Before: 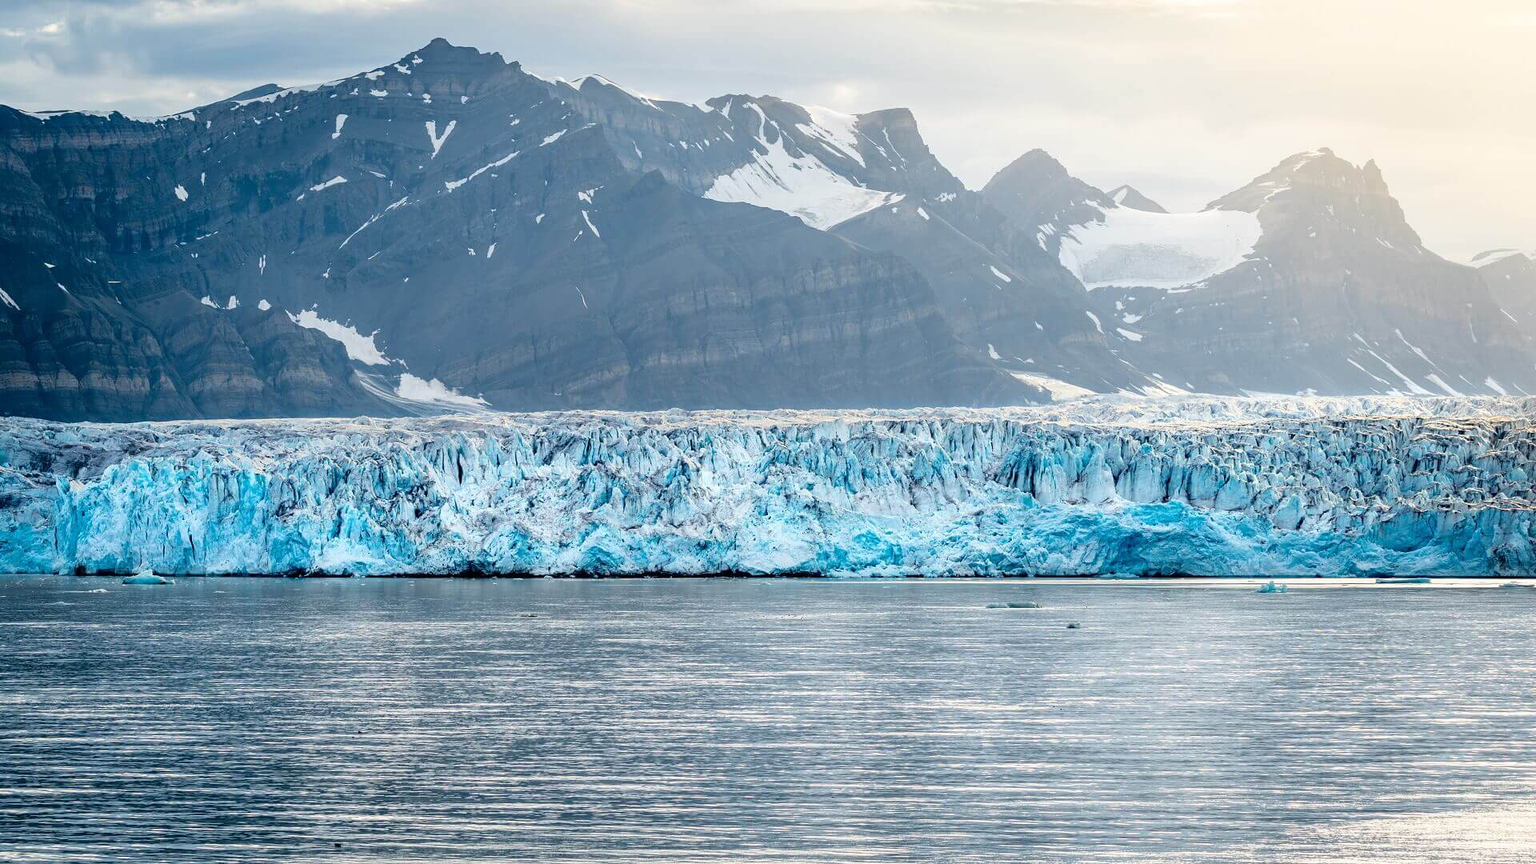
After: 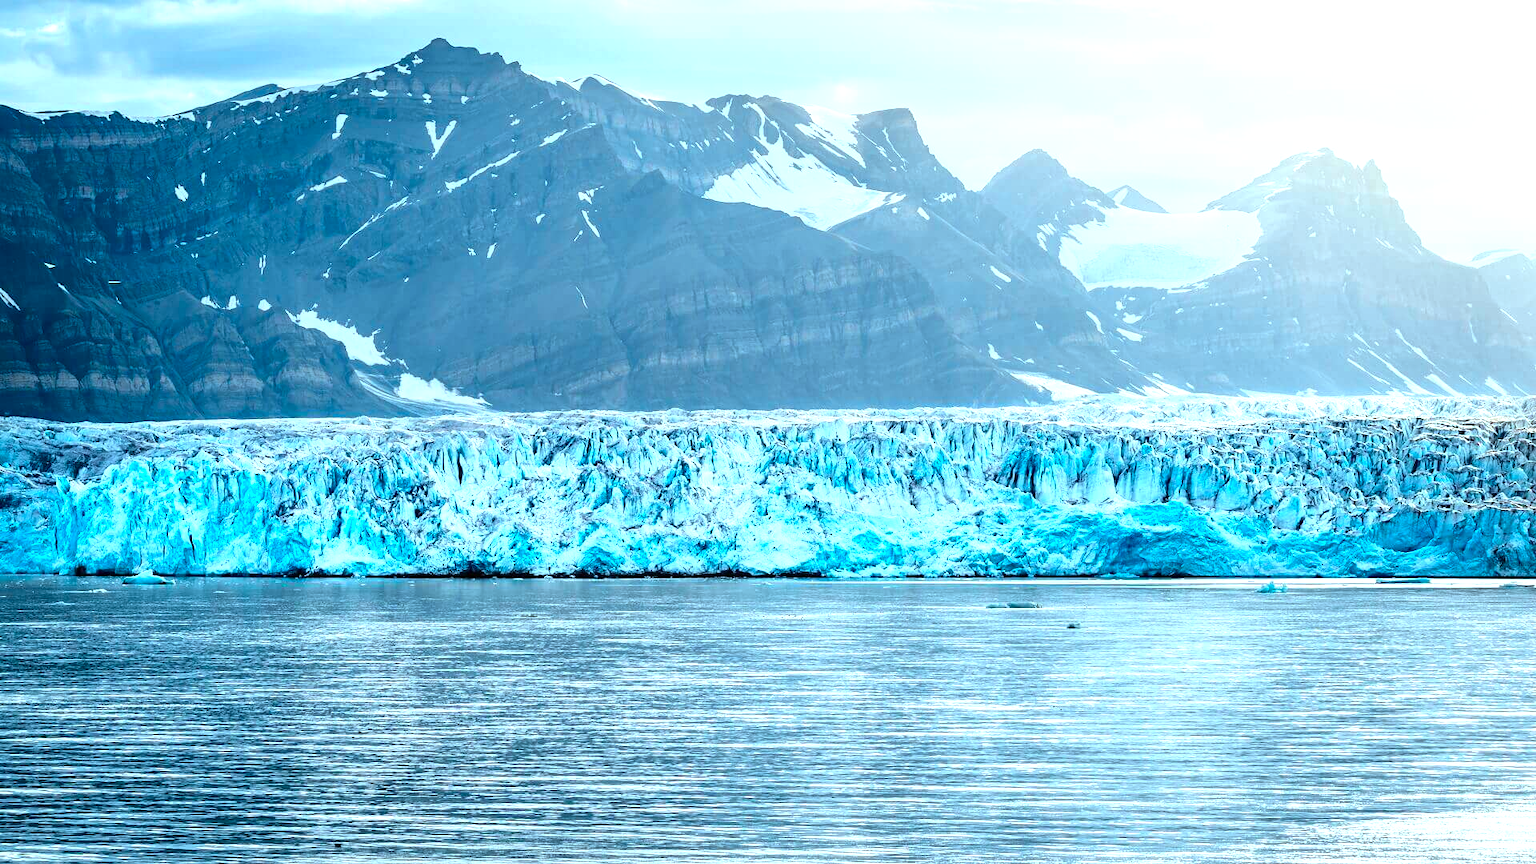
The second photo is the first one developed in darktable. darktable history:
color zones: curves: ch0 [(0.11, 0.396) (0.195, 0.36) (0.25, 0.5) (0.303, 0.412) (0.357, 0.544) (0.75, 0.5) (0.967, 0.328)]; ch1 [(0, 0.468) (0.112, 0.512) (0.202, 0.6) (0.25, 0.5) (0.307, 0.352) (0.357, 0.544) (0.75, 0.5) (0.963, 0.524)]
exposure: black level correction 0, exposure 0.498 EV, compensate highlight preservation false
color correction: highlights a* -11.57, highlights b* -15.53
local contrast: mode bilateral grid, contrast 21, coarseness 50, detail 120%, midtone range 0.2
